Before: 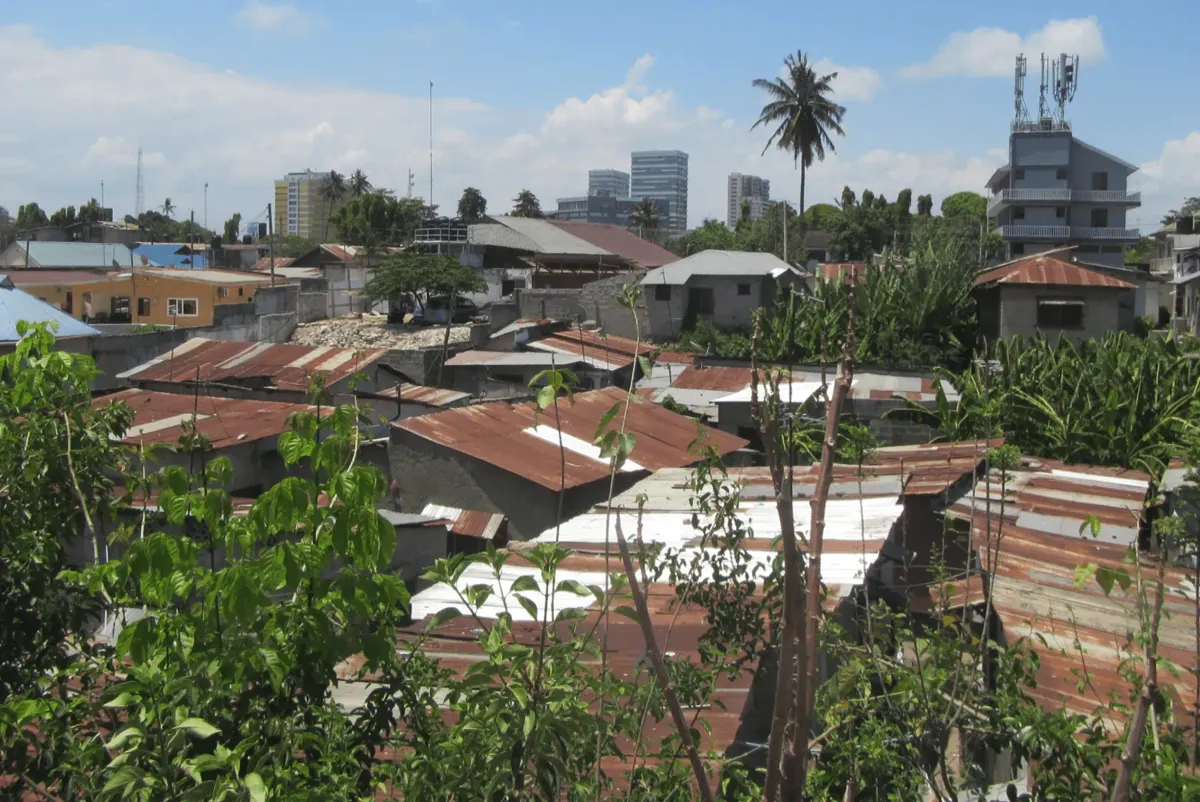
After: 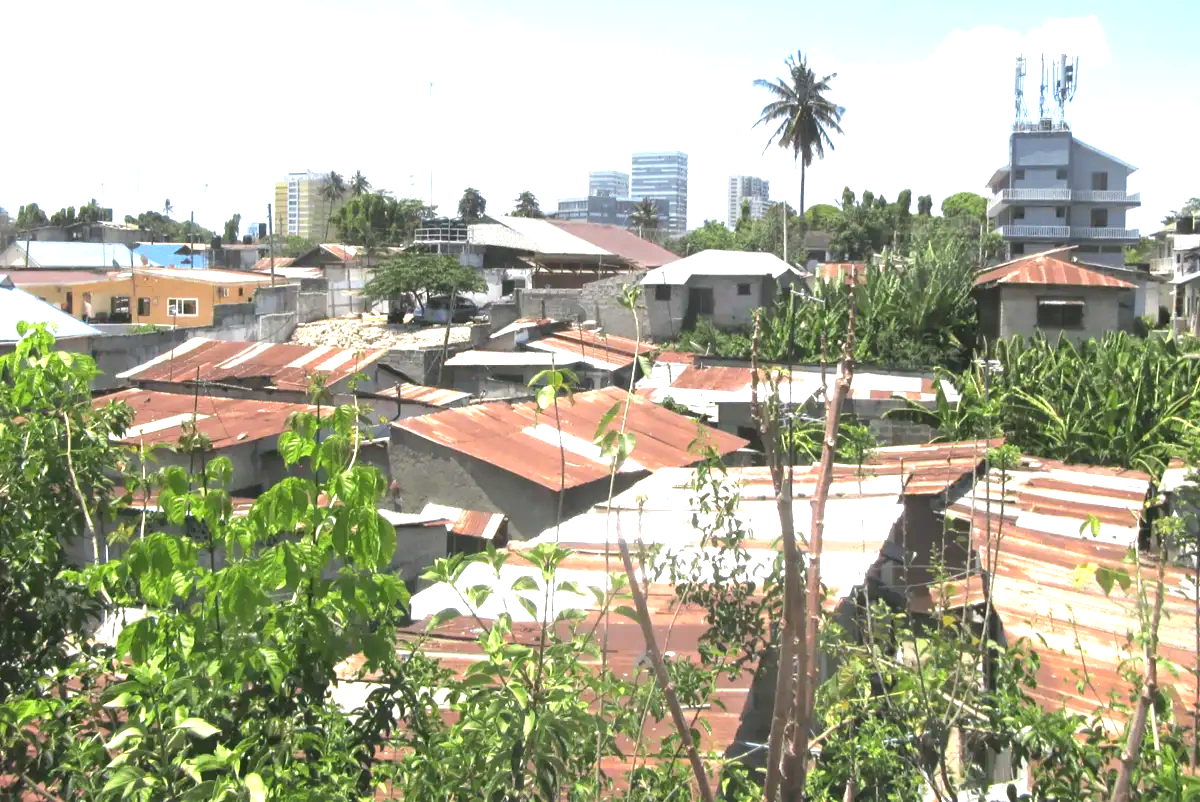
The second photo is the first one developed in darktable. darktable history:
exposure: black level correction 0.001, exposure 1.729 EV, compensate highlight preservation false
